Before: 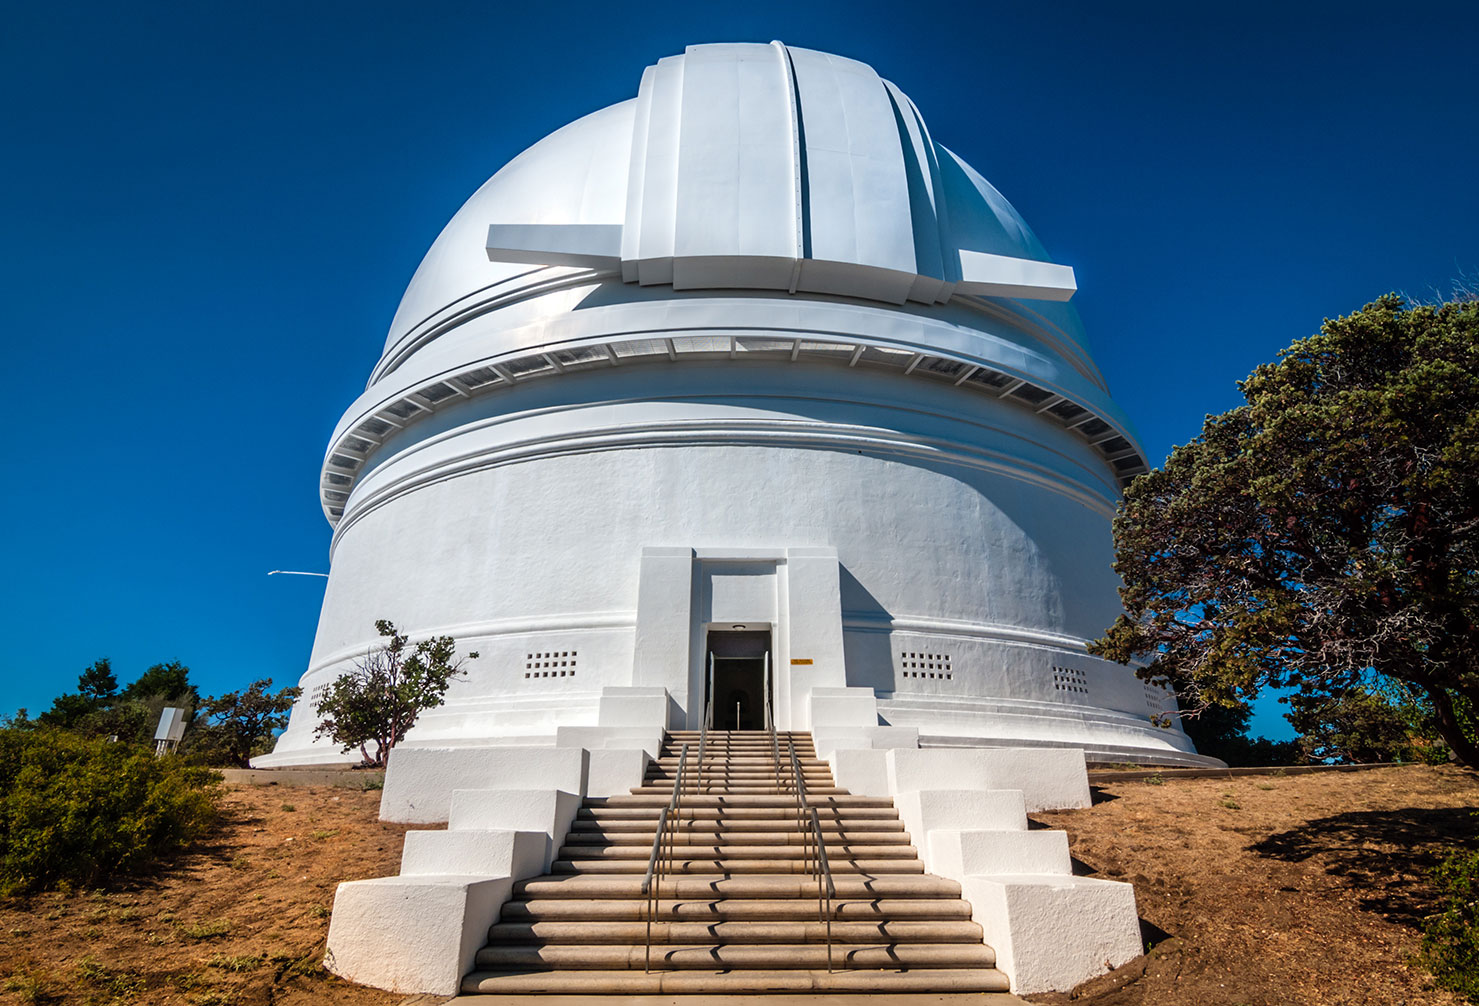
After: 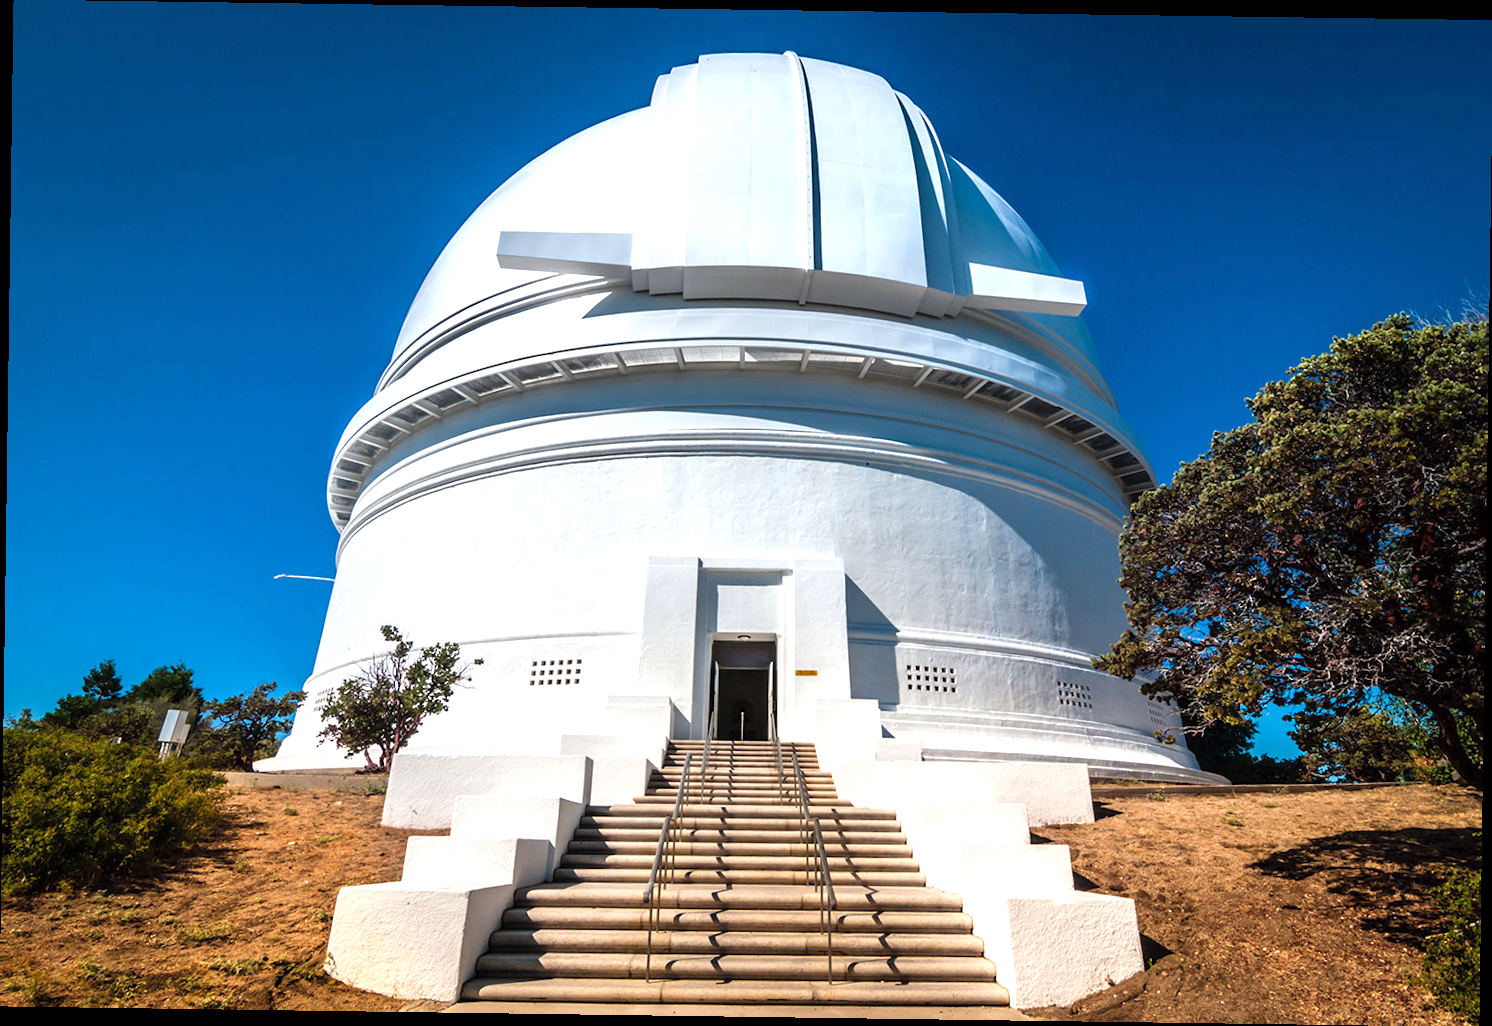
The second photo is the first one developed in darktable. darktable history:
rotate and perspective: rotation 0.8°, automatic cropping off
exposure: exposure 0.636 EV, compensate highlight preservation false
